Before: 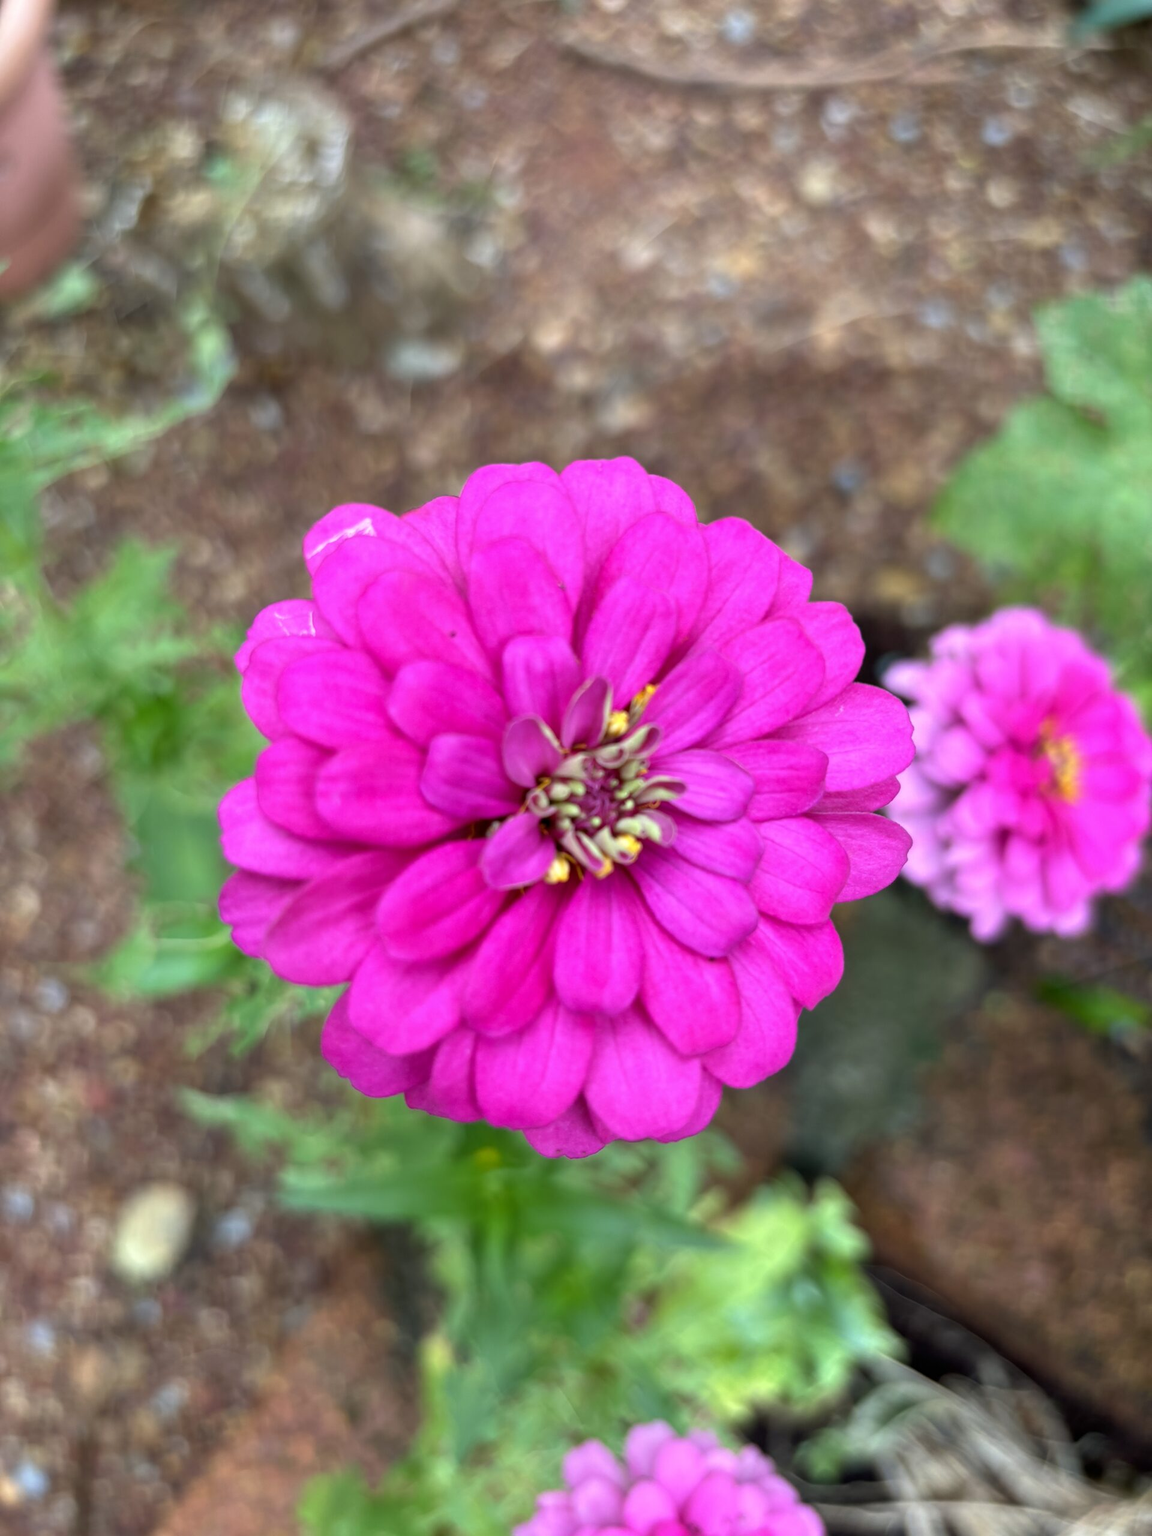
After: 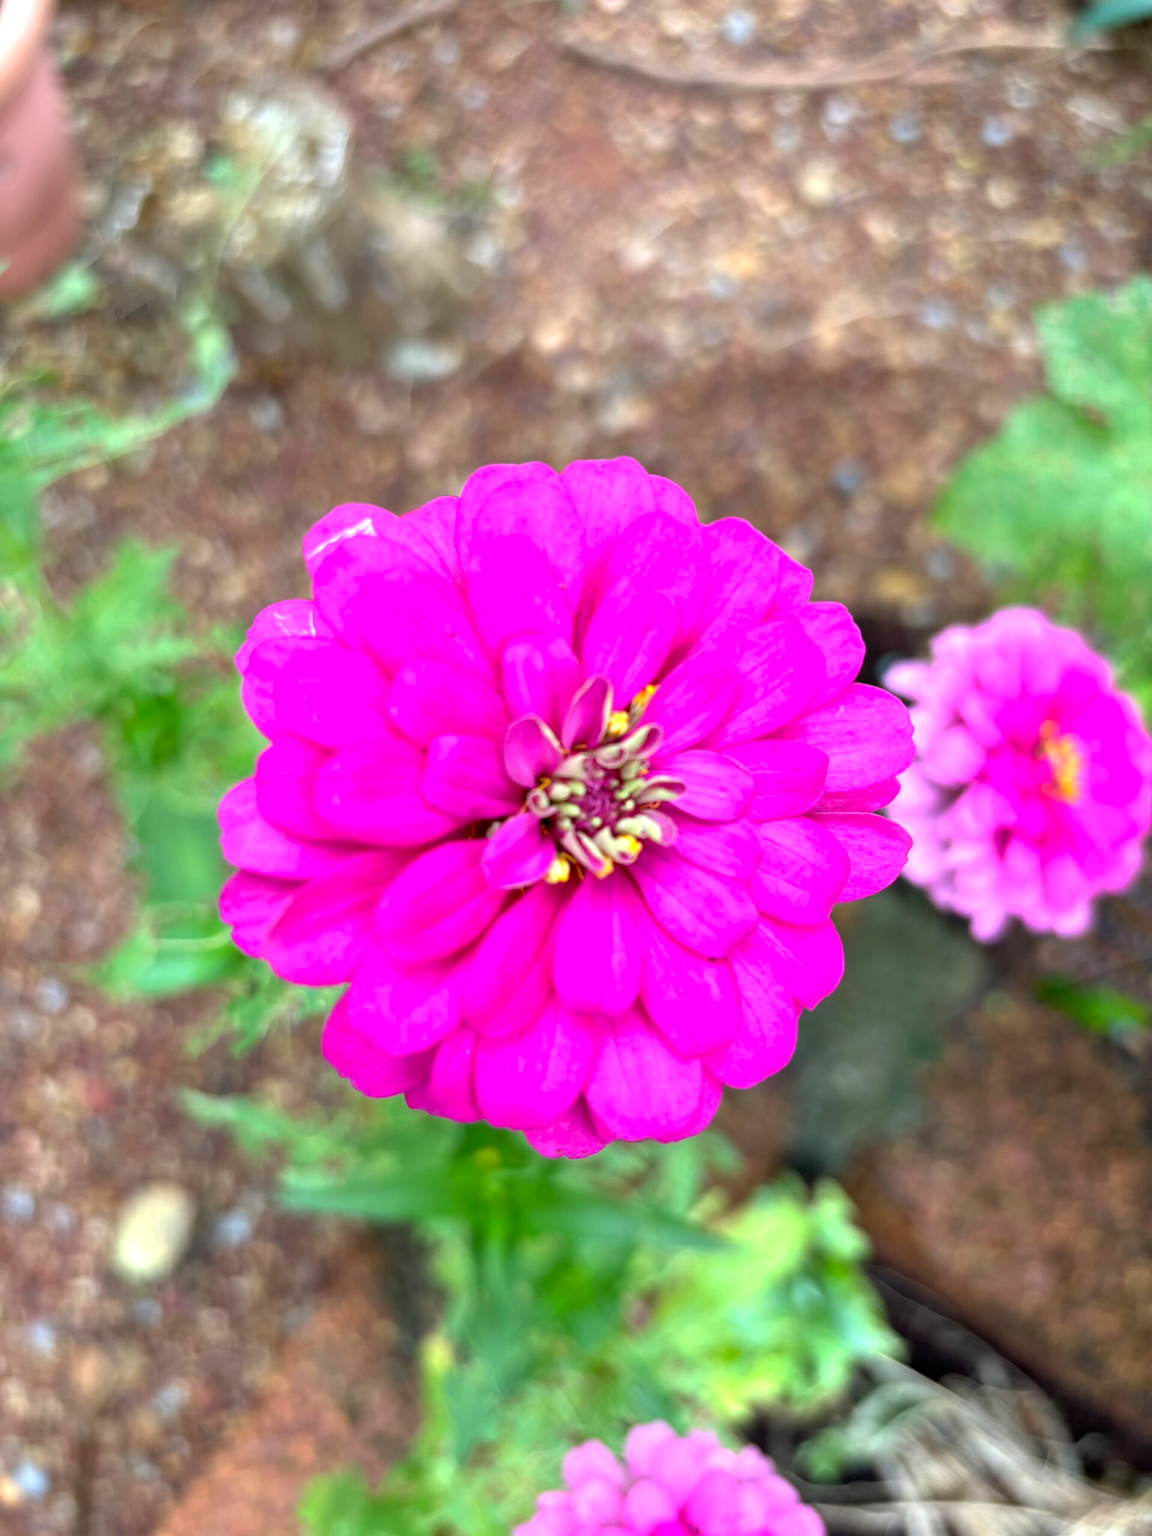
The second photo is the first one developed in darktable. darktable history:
exposure: exposure 0.493 EV, compensate highlight preservation false
